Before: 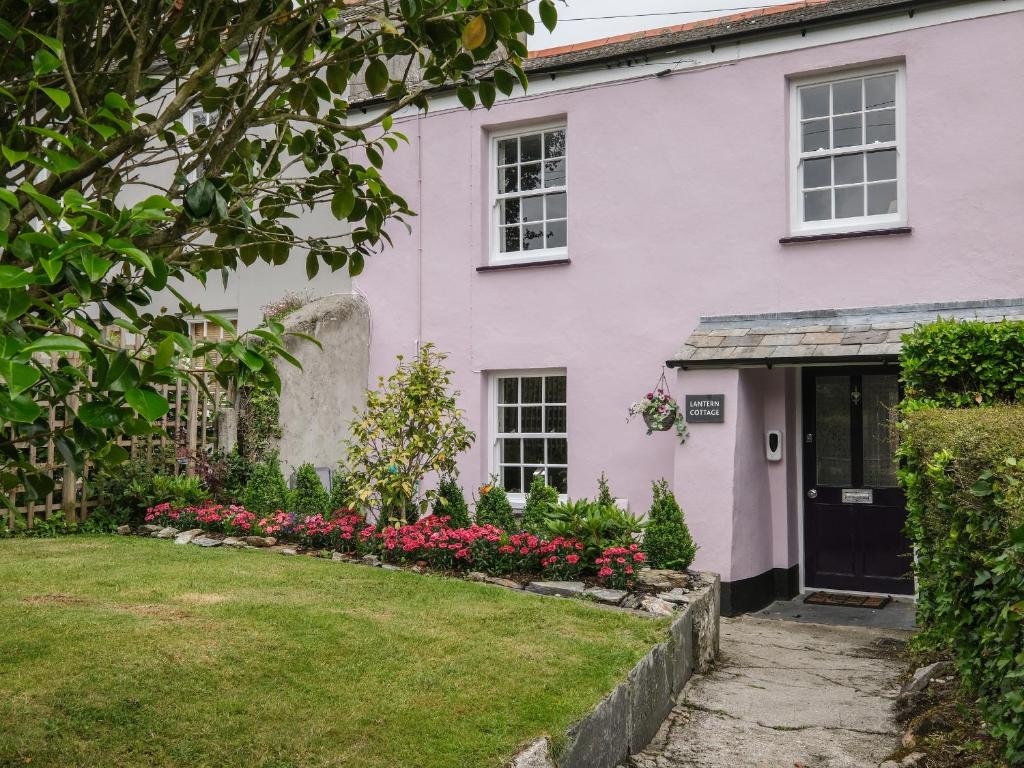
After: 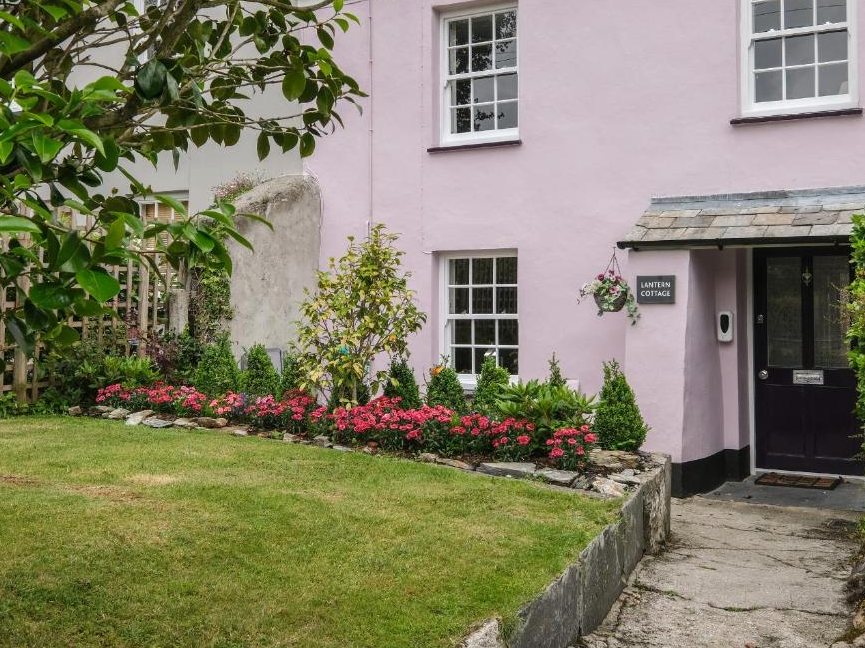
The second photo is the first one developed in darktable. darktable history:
exposure: exposure 0.081 EV, compensate highlight preservation false
crop and rotate: left 4.842%, top 15.51%, right 10.668%
